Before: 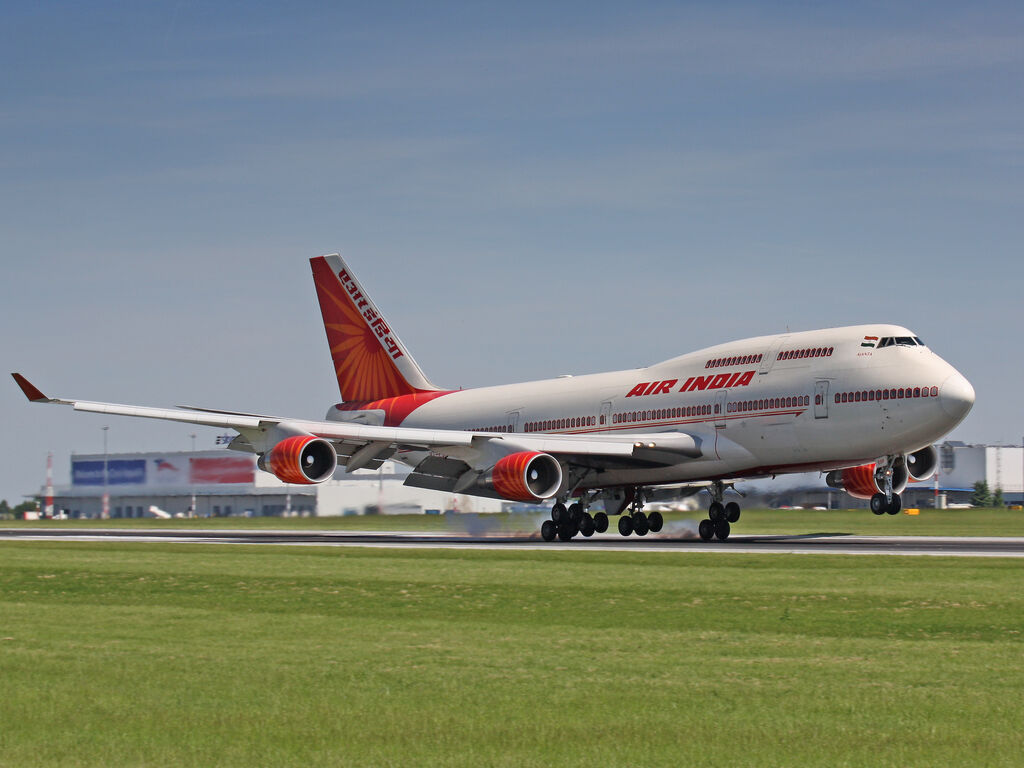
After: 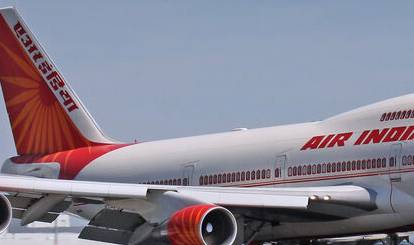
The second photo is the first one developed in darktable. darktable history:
crop: left 31.751%, top 32.172%, right 27.8%, bottom 35.83%
white balance: red 0.984, blue 1.059
